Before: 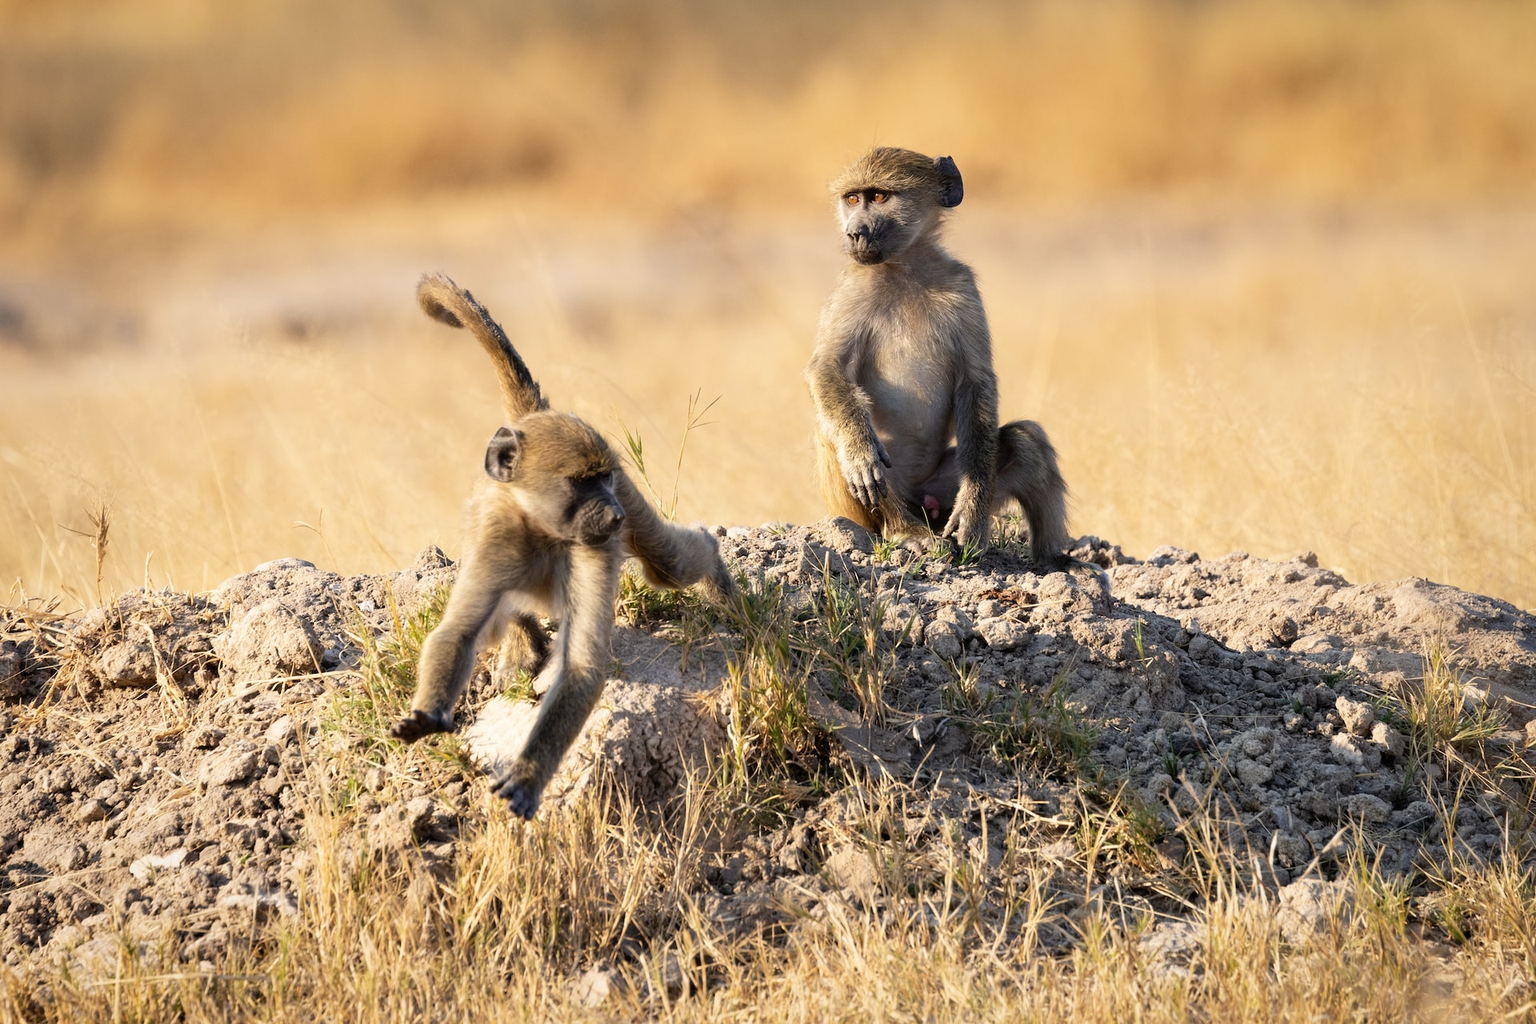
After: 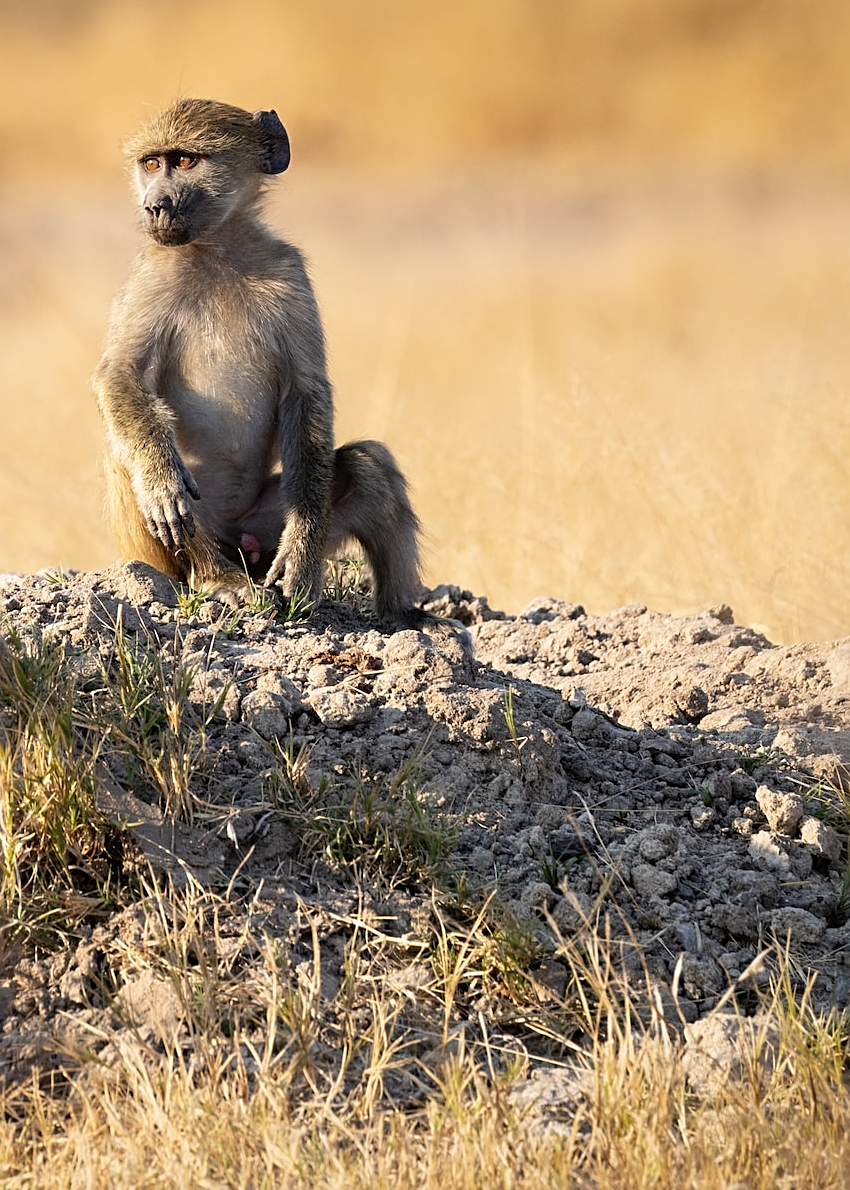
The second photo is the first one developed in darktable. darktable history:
sharpen: on, module defaults
crop: left 47.628%, top 6.643%, right 7.874%
